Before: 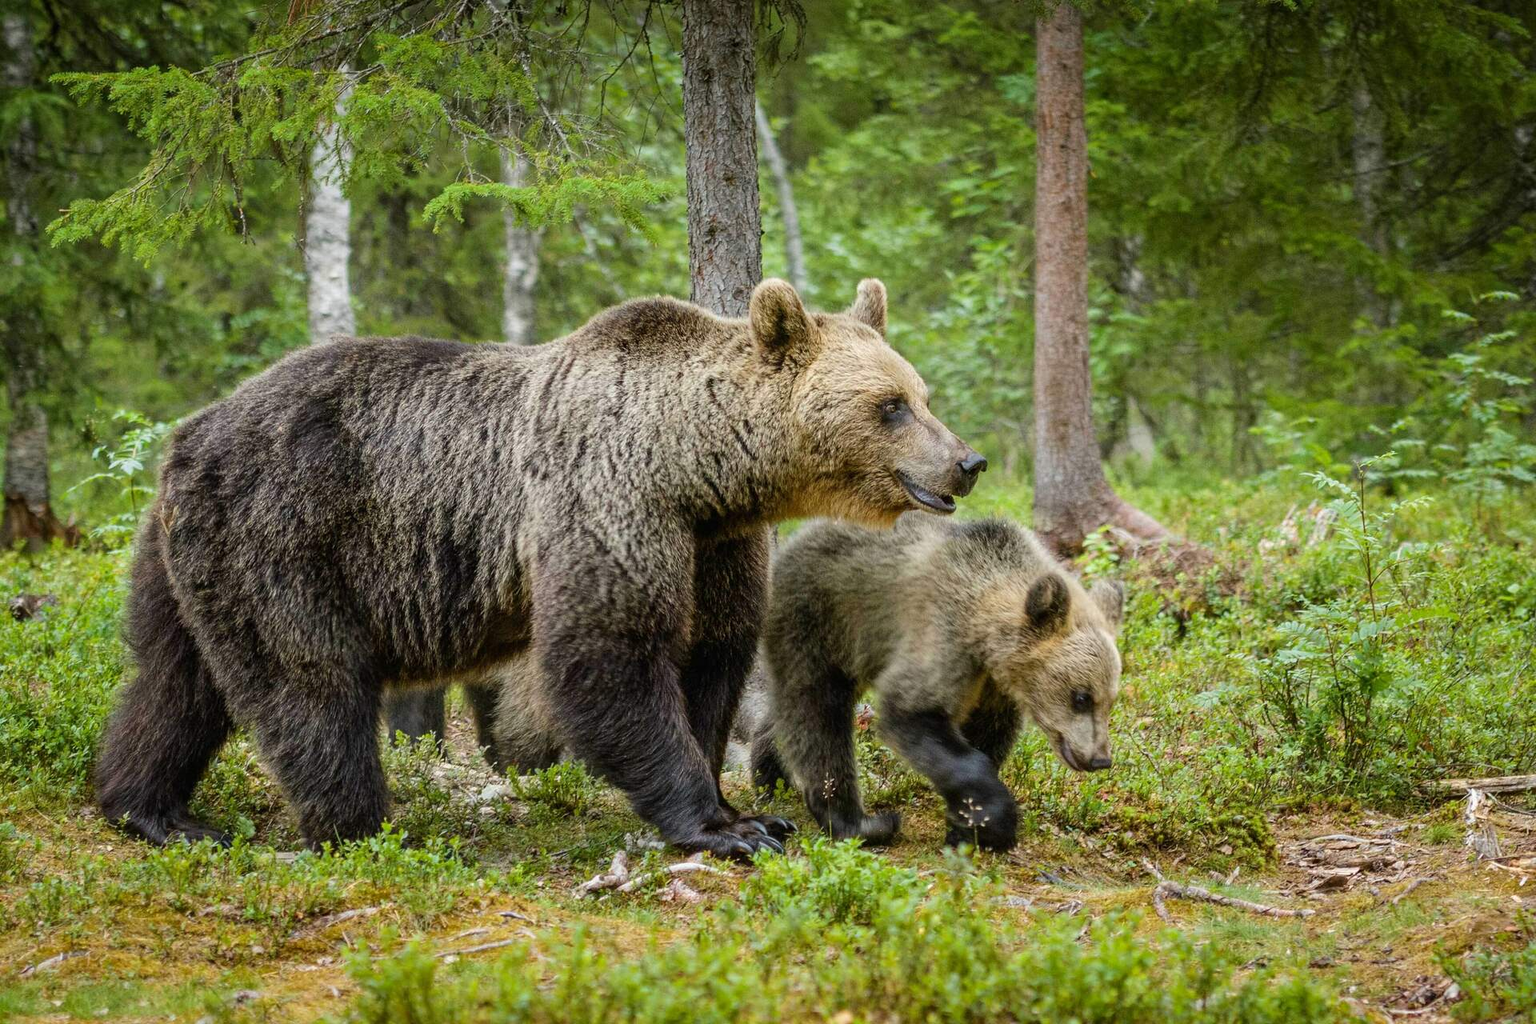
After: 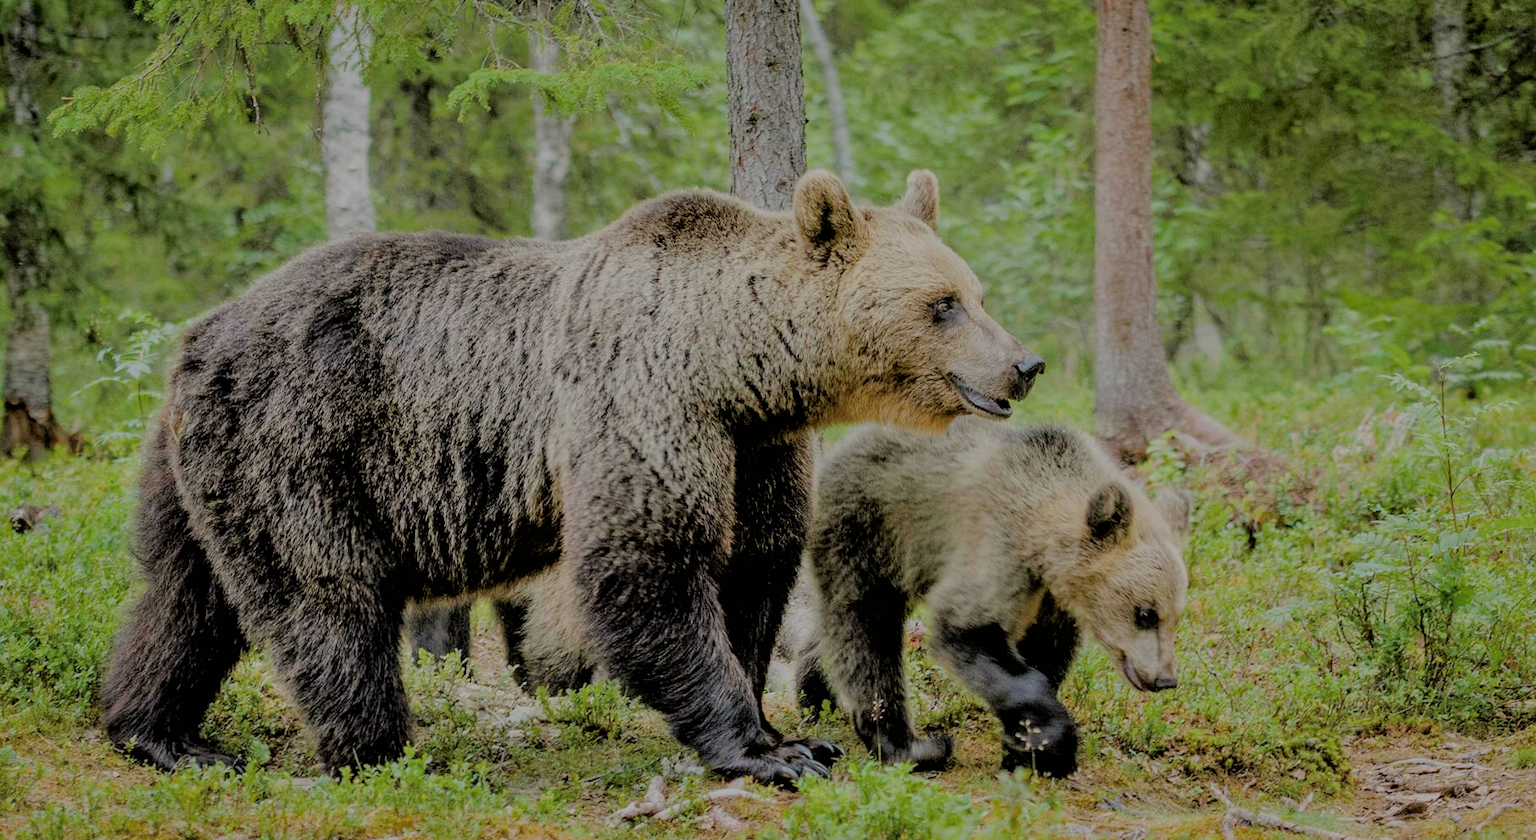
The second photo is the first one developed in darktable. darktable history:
filmic rgb: black relative exposure -4.49 EV, white relative exposure 6.53 EV, hardness 1.89, contrast 0.506, iterations of high-quality reconstruction 0
crop and rotate: angle 0.063°, top 11.548%, right 5.46%, bottom 10.783%
shadows and highlights: radius 105.98, shadows 40.45, highlights -72.53, low approximation 0.01, soften with gaussian
